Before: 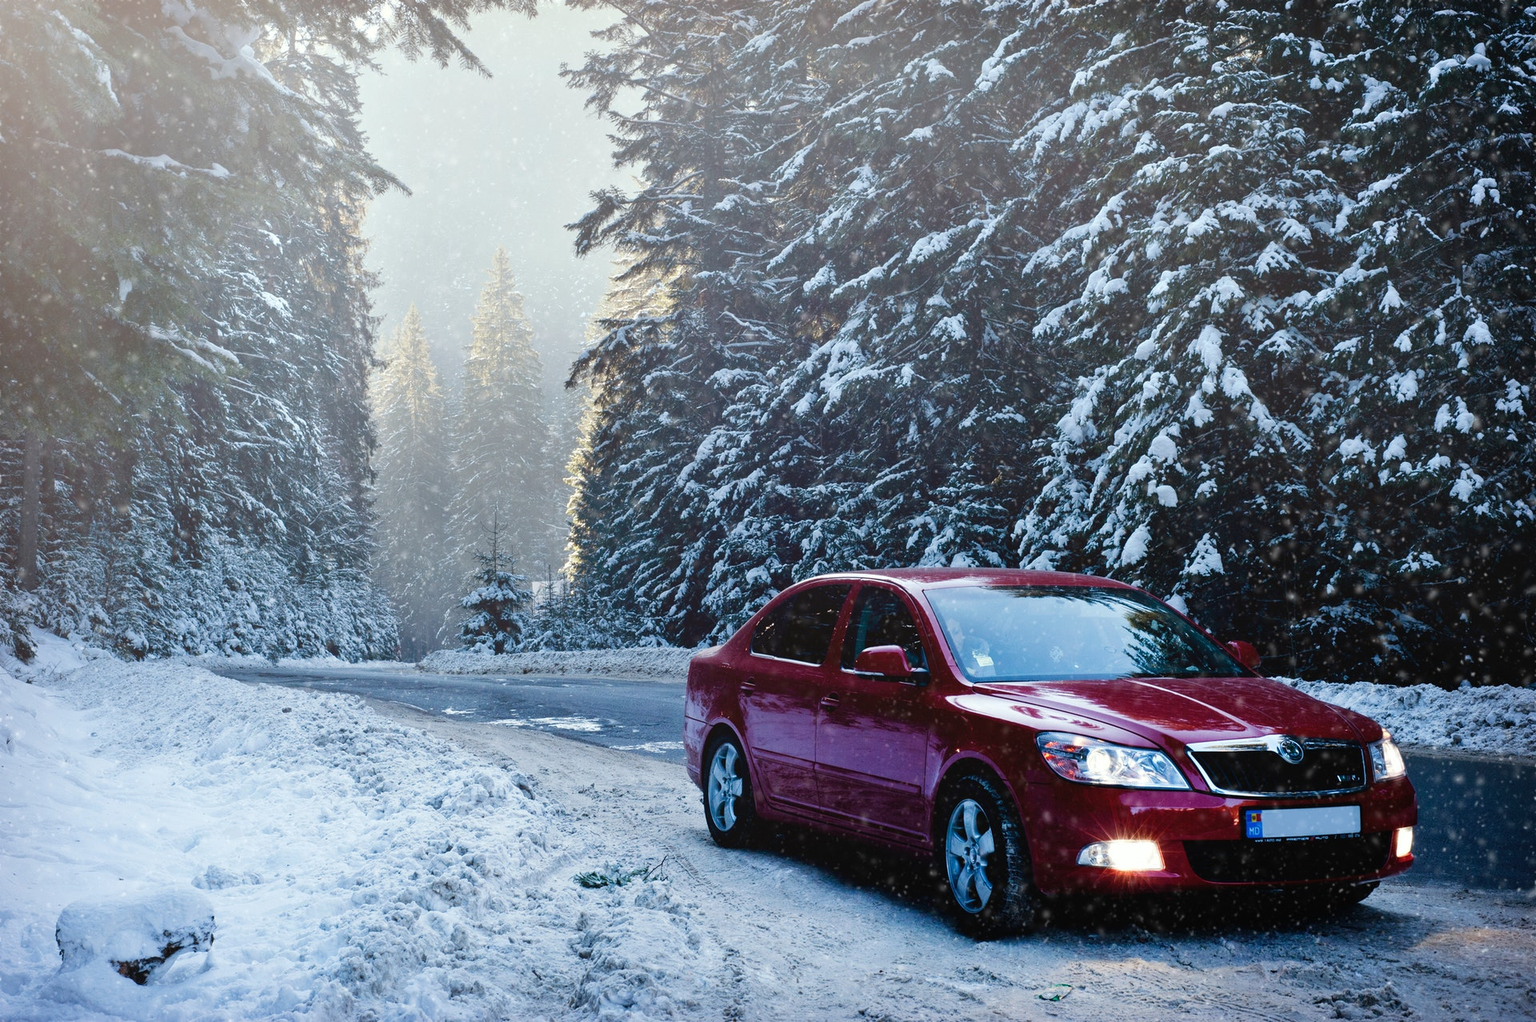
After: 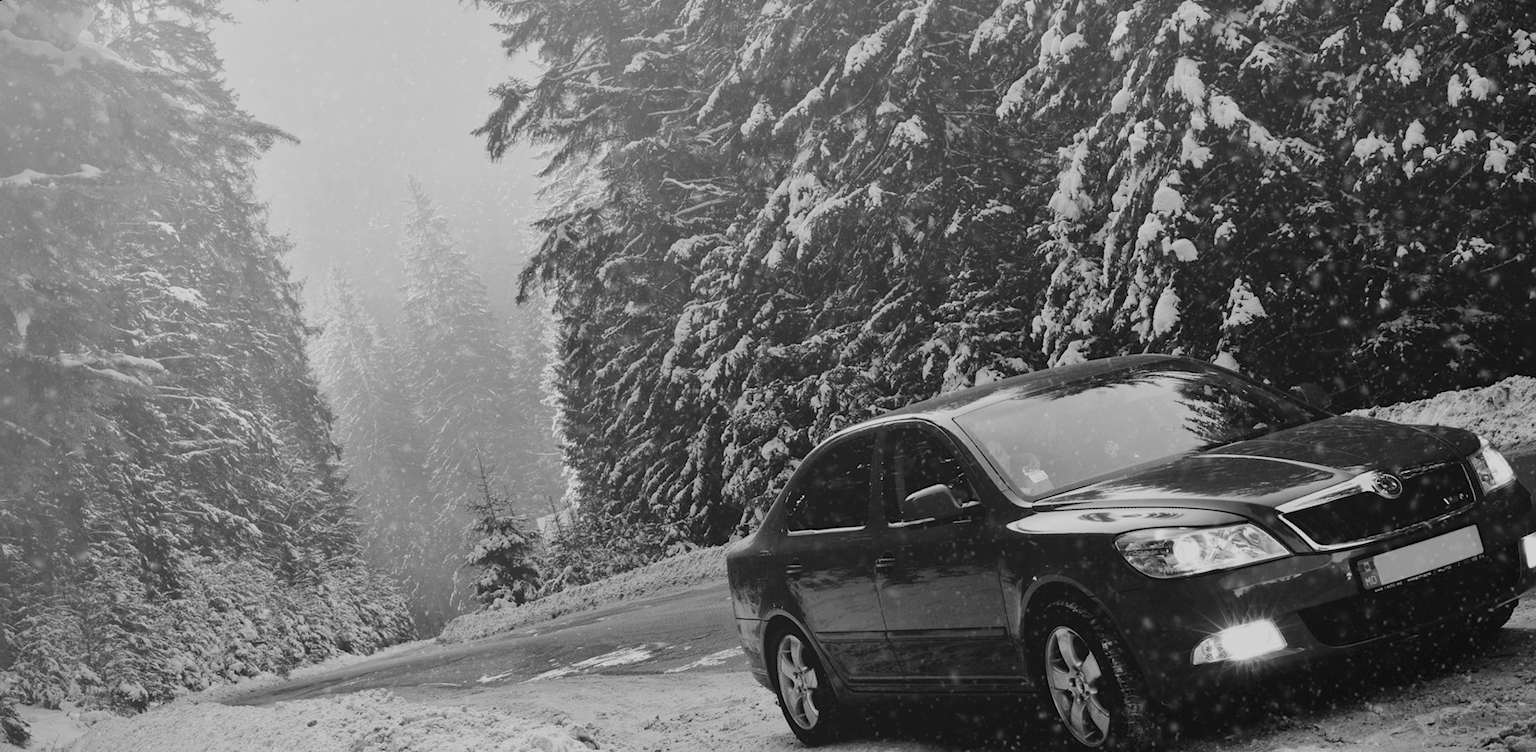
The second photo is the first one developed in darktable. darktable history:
rotate and perspective: rotation -14.8°, crop left 0.1, crop right 0.903, crop top 0.25, crop bottom 0.748
contrast brightness saturation: contrast 0.16, saturation 0.32
monochrome: on, module defaults
color balance rgb: shadows lift › chroma 1%, shadows lift › hue 113°, highlights gain › chroma 0.2%, highlights gain › hue 333°, perceptual saturation grading › global saturation 20%, perceptual saturation grading › highlights -50%, perceptual saturation grading › shadows 25%, contrast -30%
